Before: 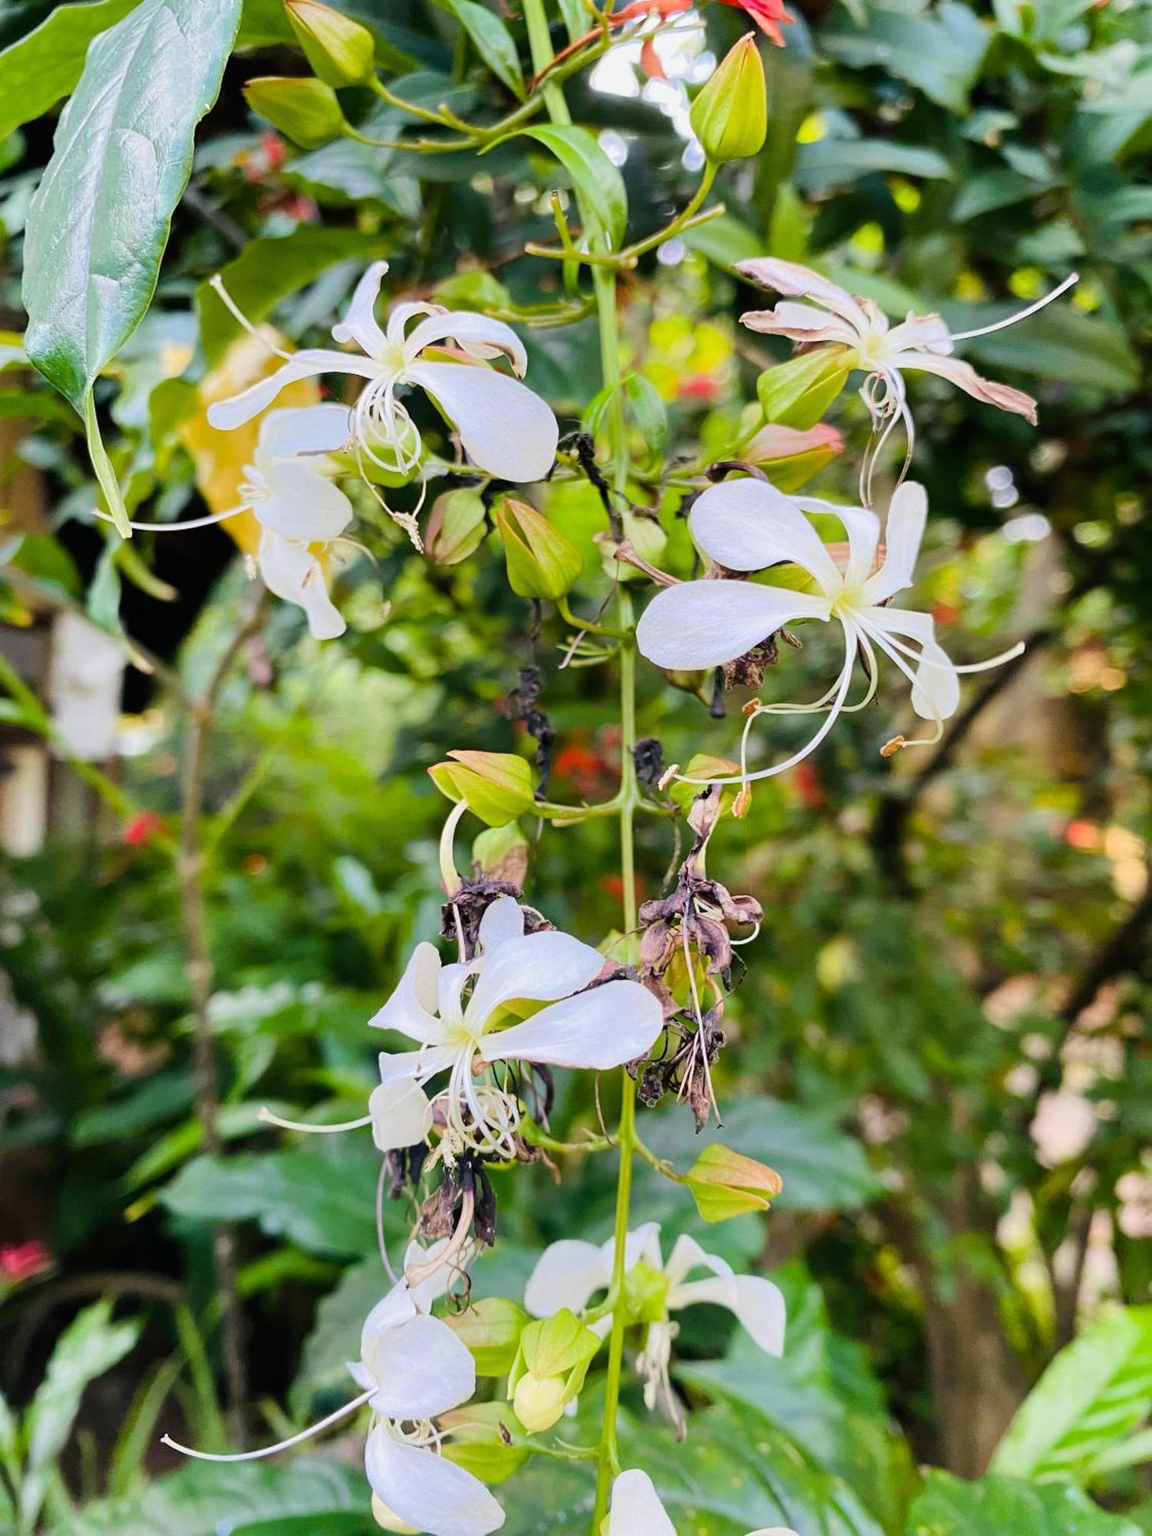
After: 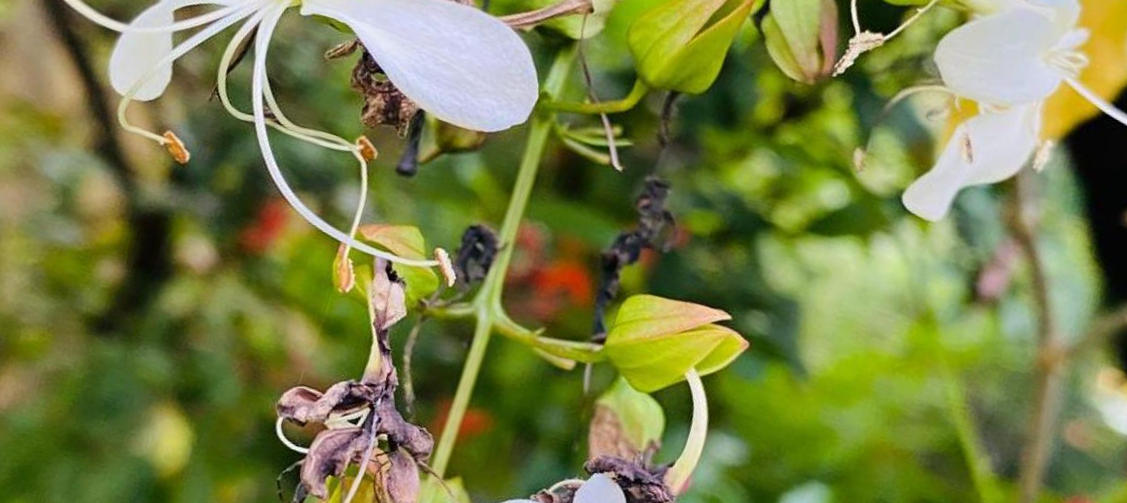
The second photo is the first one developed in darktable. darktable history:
crop and rotate: angle 16.12°, top 30.835%, bottom 35.653%
